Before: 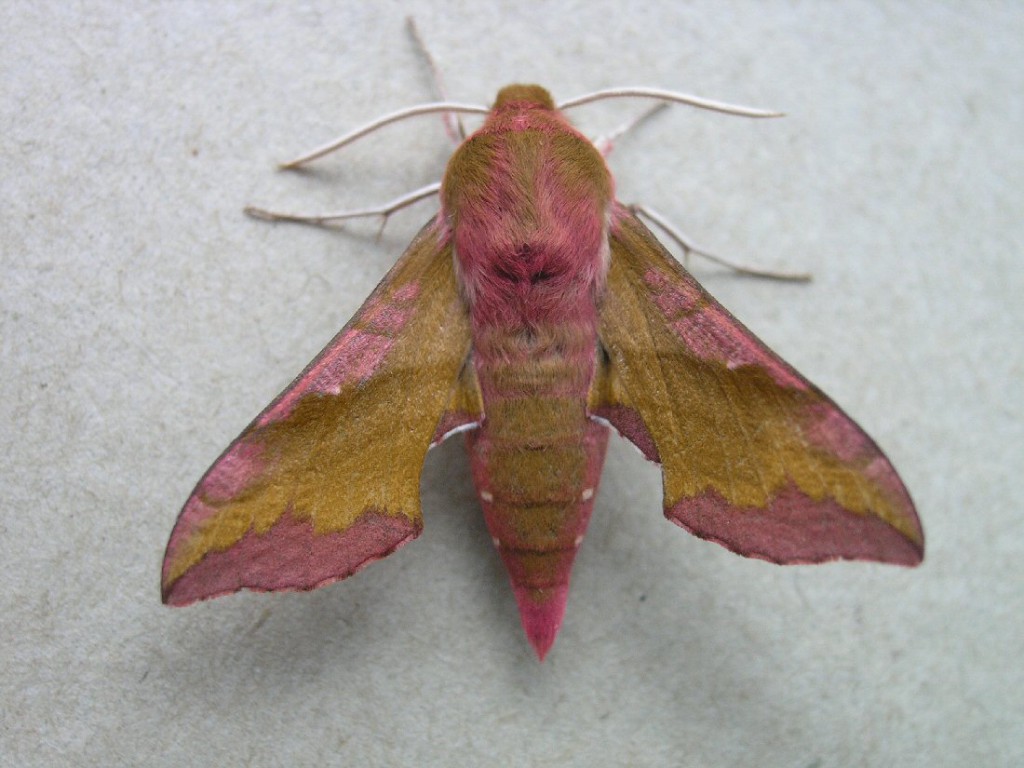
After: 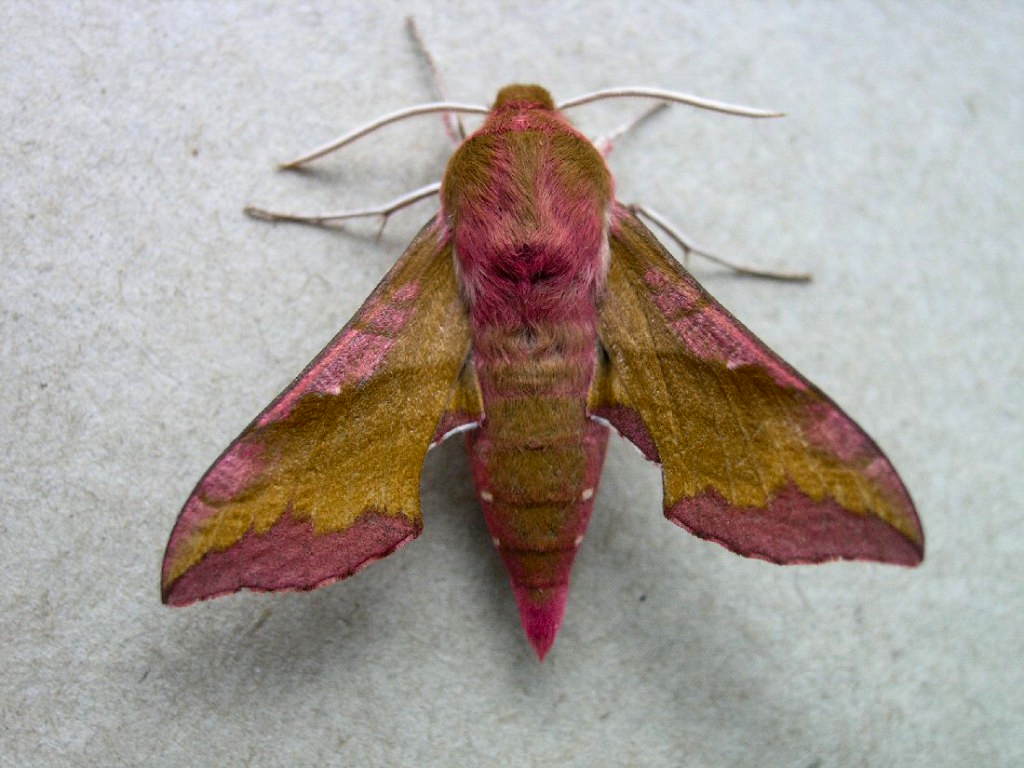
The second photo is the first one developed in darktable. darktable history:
local contrast: on, module defaults
contrast brightness saturation: contrast 0.13, brightness -0.05, saturation 0.16
